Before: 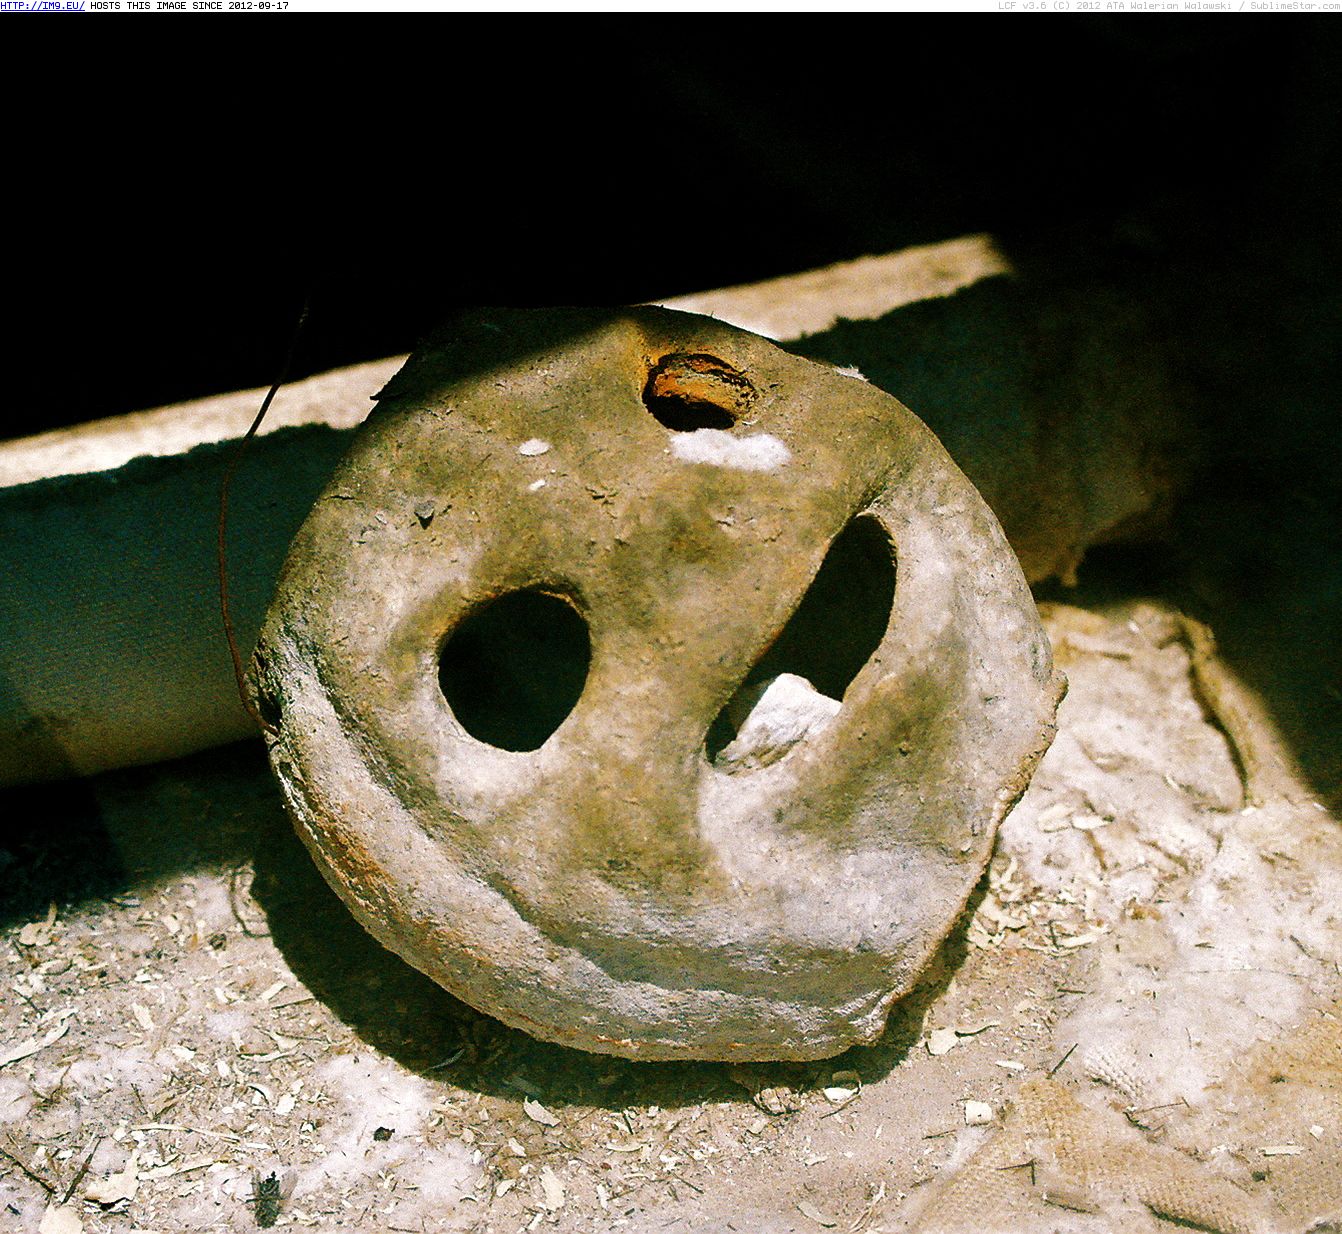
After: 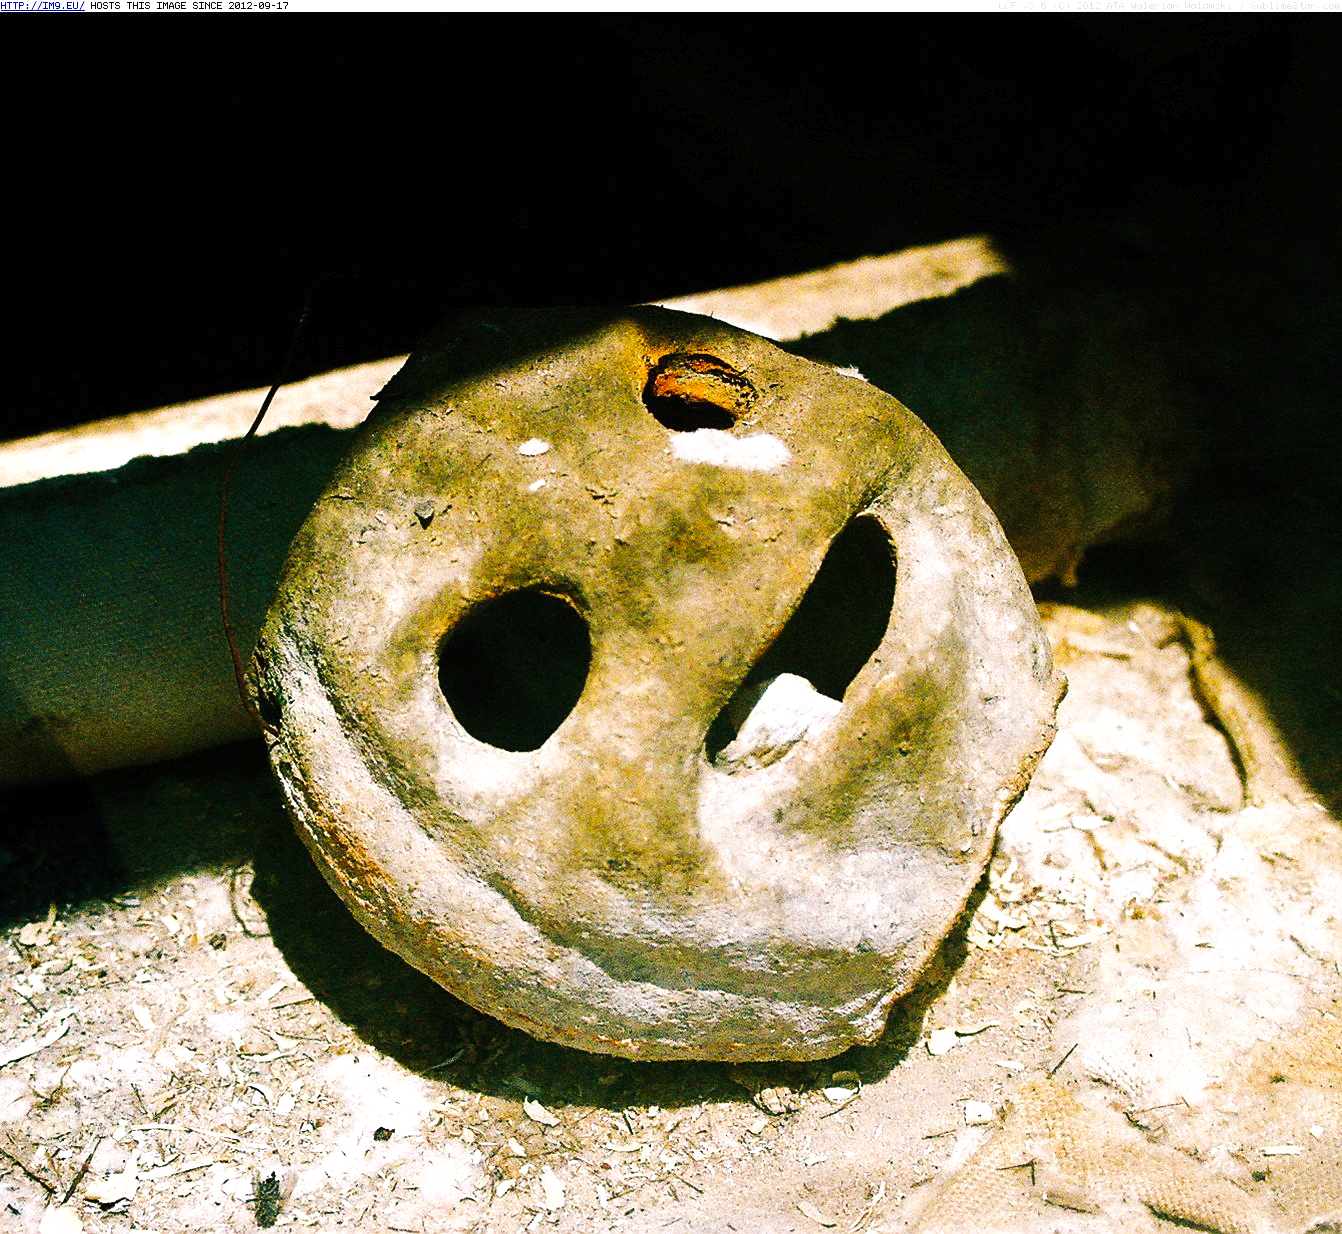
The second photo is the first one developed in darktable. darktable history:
grain: coarseness 9.61 ISO, strength 35.62%
tone curve: curves: ch0 [(0, 0) (0.003, 0.009) (0.011, 0.013) (0.025, 0.019) (0.044, 0.029) (0.069, 0.04) (0.1, 0.053) (0.136, 0.08) (0.177, 0.114) (0.224, 0.151) (0.277, 0.207) (0.335, 0.267) (0.399, 0.35) (0.468, 0.442) (0.543, 0.545) (0.623, 0.656) (0.709, 0.752) (0.801, 0.843) (0.898, 0.932) (1, 1)], preserve colors none
exposure: exposure 0.4 EV, compensate highlight preservation false
